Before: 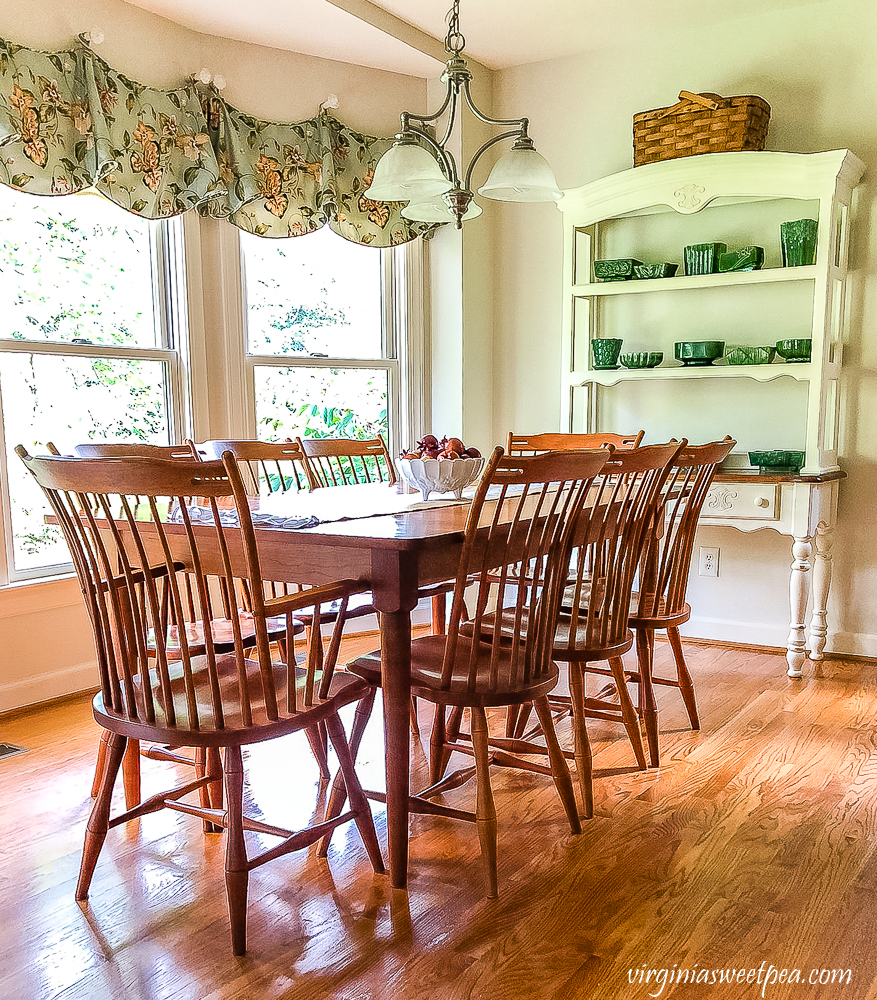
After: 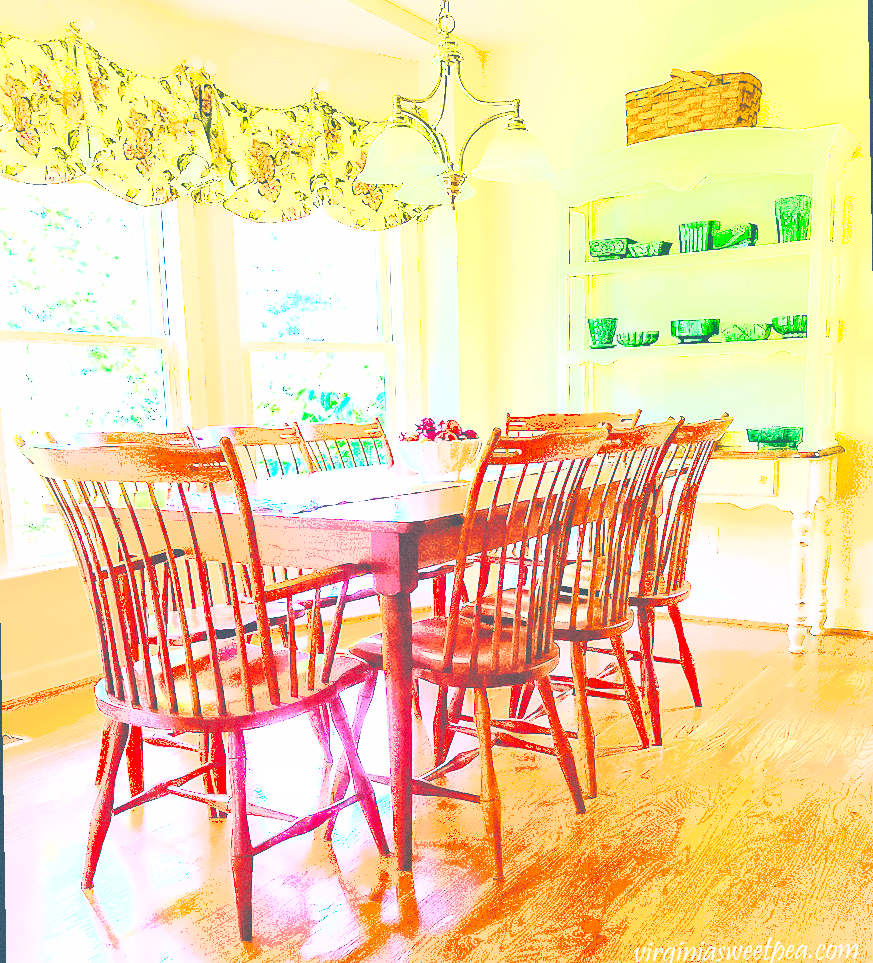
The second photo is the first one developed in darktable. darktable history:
rotate and perspective: rotation -1°, crop left 0.011, crop right 0.989, crop top 0.025, crop bottom 0.975
shadows and highlights: on, module defaults
exposure: black level correction 0, exposure 2.138 EV, compensate exposure bias true, compensate highlight preservation false
contrast brightness saturation: contrast 1, brightness 1, saturation 1
tone curve: curves: ch0 [(0, 0) (0.003, 0.301) (0.011, 0.302) (0.025, 0.307) (0.044, 0.313) (0.069, 0.316) (0.1, 0.322) (0.136, 0.325) (0.177, 0.341) (0.224, 0.358) (0.277, 0.386) (0.335, 0.429) (0.399, 0.486) (0.468, 0.556) (0.543, 0.644) (0.623, 0.728) (0.709, 0.796) (0.801, 0.854) (0.898, 0.908) (1, 1)], preserve colors none
color balance: lift [1.016, 0.983, 1, 1.017], gamma [0.958, 1, 1, 1], gain [0.981, 1.007, 0.993, 1.002], input saturation 118.26%, contrast 13.43%, contrast fulcrum 21.62%, output saturation 82.76%
grain: strength 26%
